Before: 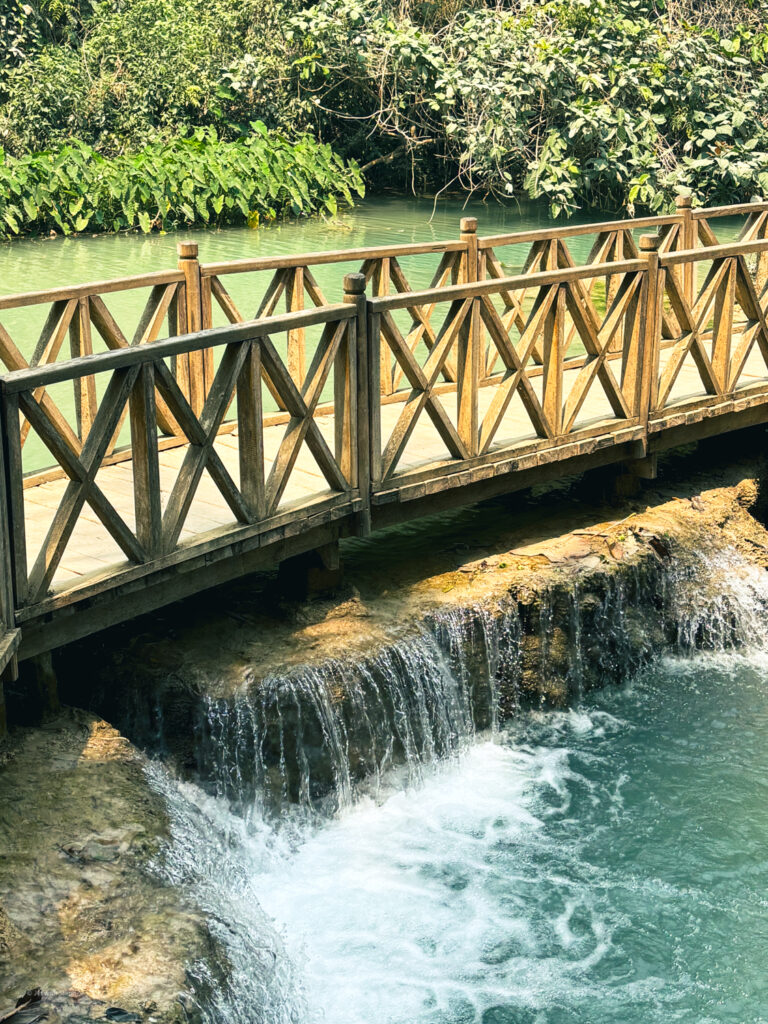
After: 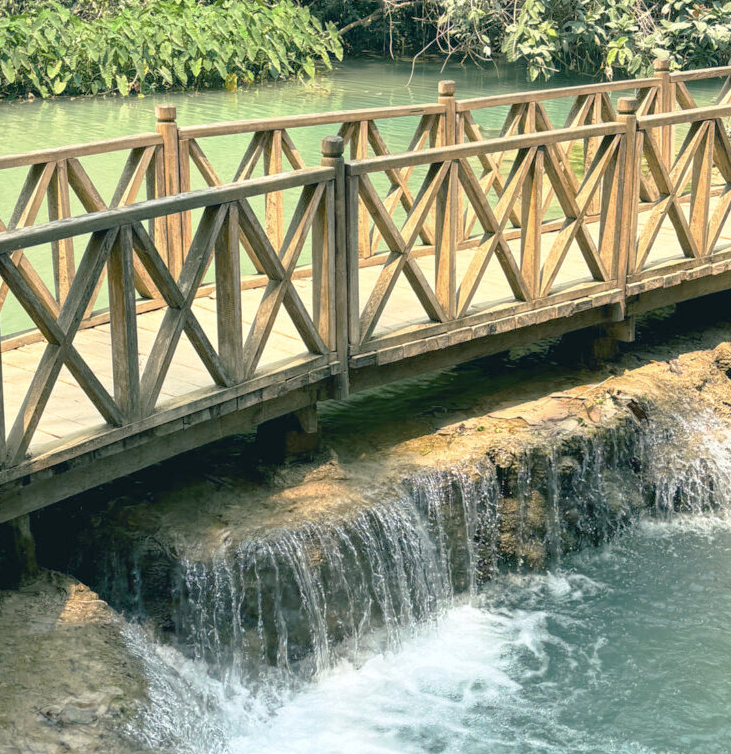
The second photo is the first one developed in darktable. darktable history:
crop and rotate: left 2.892%, top 13.449%, right 1.883%, bottom 12.825%
tone curve: curves: ch0 [(0, 0) (0.004, 0.008) (0.077, 0.156) (0.169, 0.29) (0.774, 0.774) (1, 1)], preserve colors none
exposure: black level correction 0, compensate highlight preservation false
